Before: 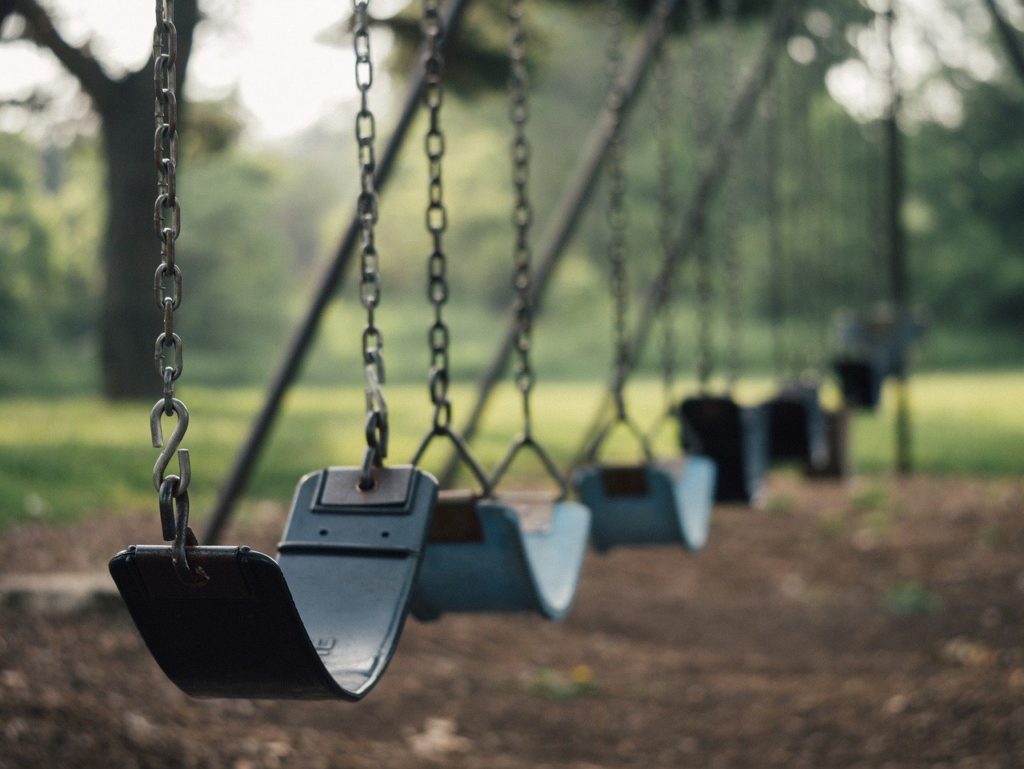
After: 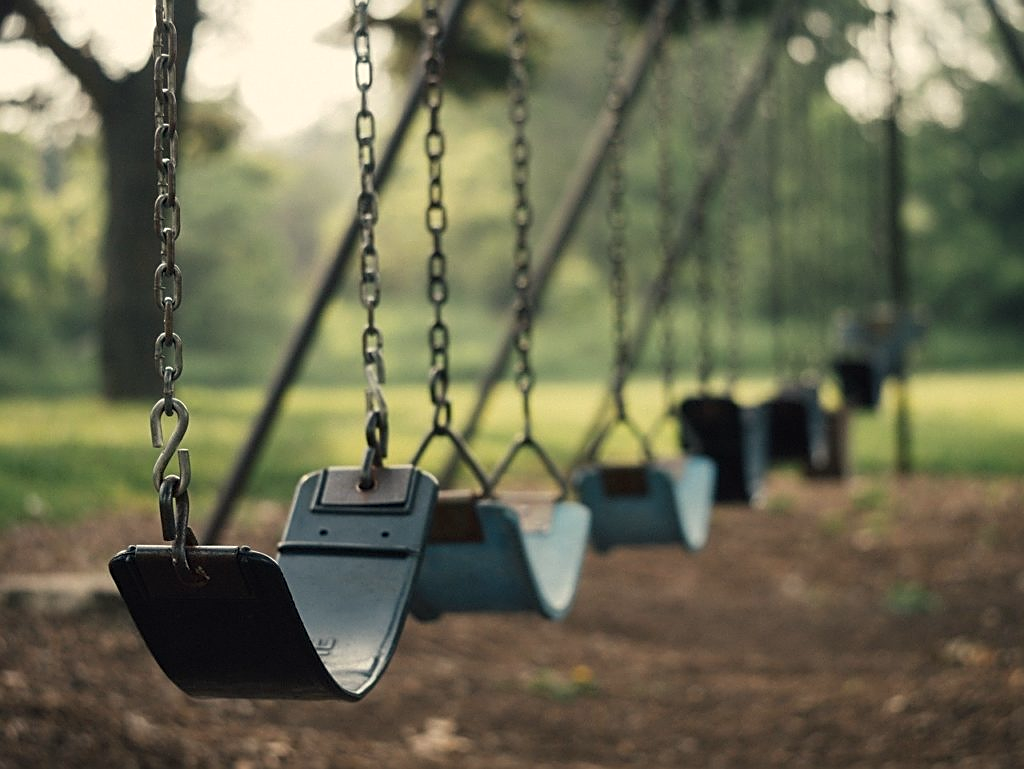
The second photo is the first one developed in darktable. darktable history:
sharpen: amount 0.55
white balance: red 1.029, blue 0.92
